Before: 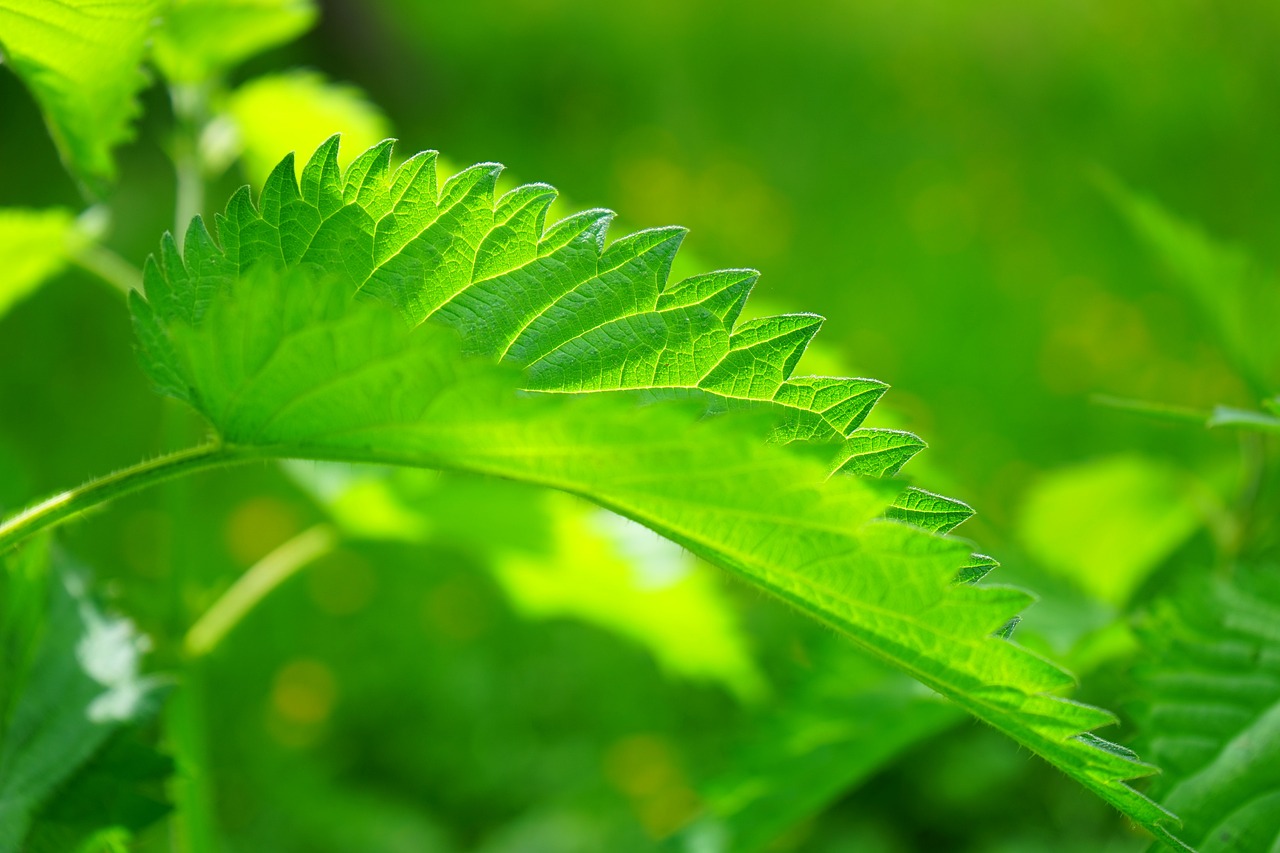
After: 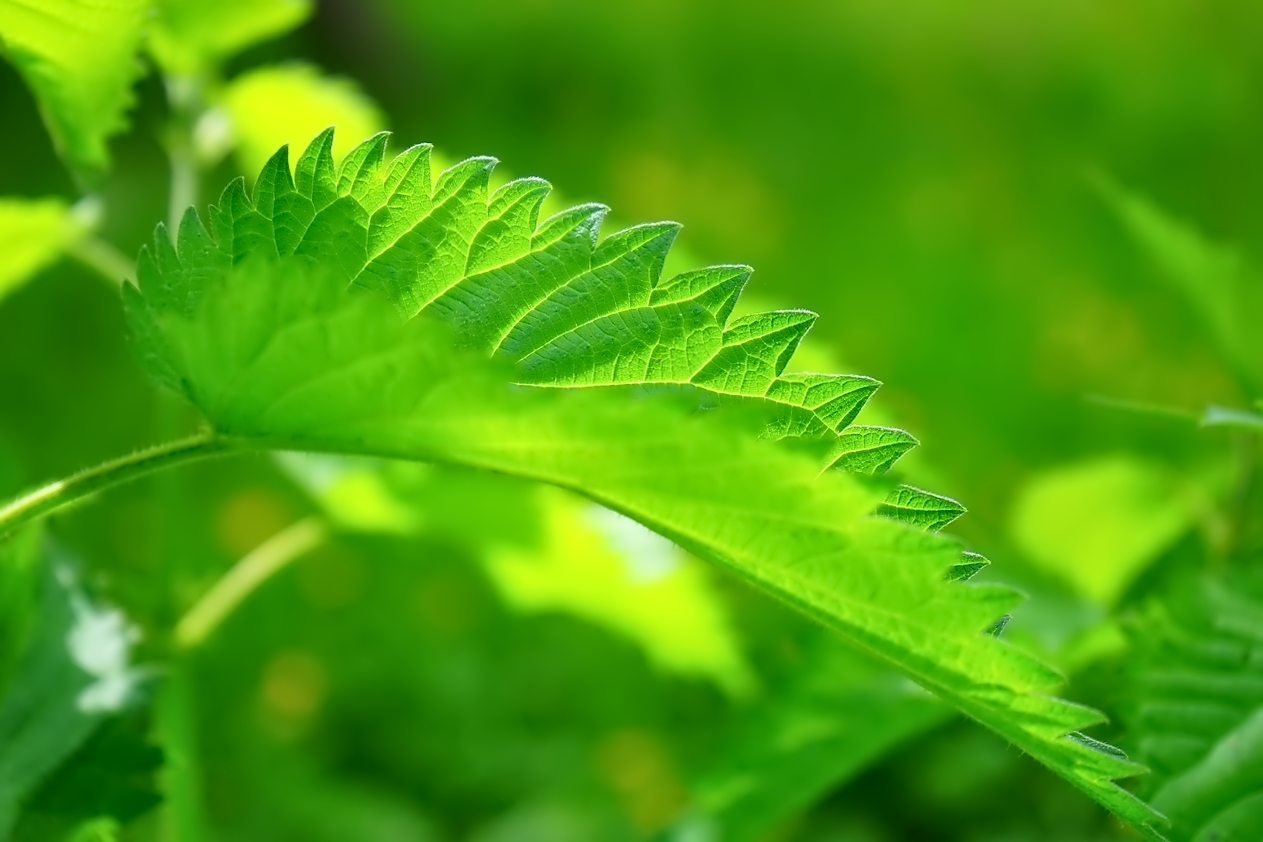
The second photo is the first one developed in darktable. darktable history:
contrast equalizer: octaves 7, y [[0.5 ×6], [0.5 ×6], [0.5 ×6], [0, 0.033, 0.067, 0.1, 0.133, 0.167], [0, 0.05, 0.1, 0.15, 0.2, 0.25]]
local contrast: mode bilateral grid, contrast 20, coarseness 50, detail 120%, midtone range 0.2
crop and rotate: angle -0.5°
